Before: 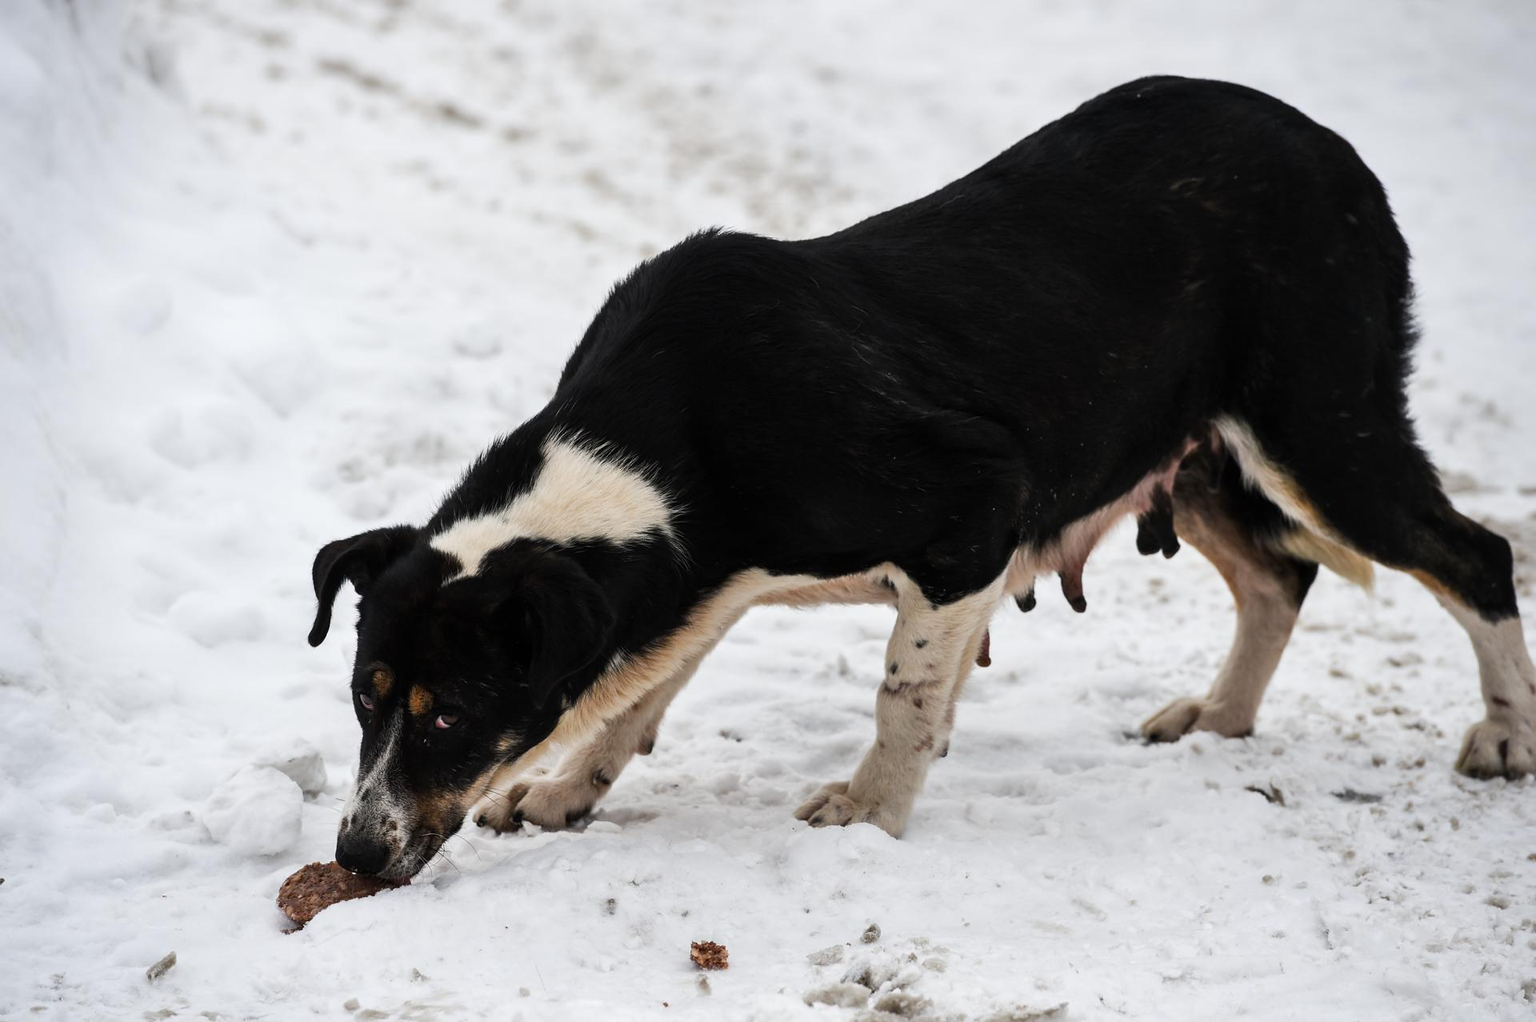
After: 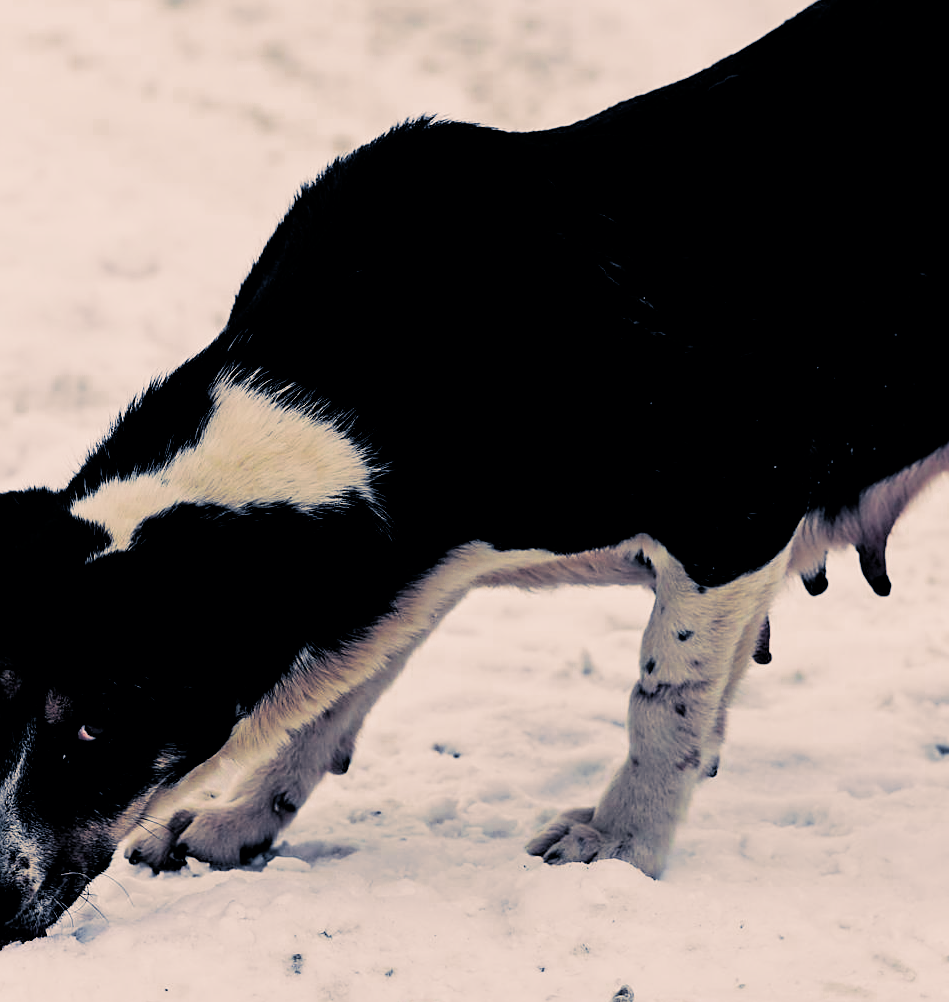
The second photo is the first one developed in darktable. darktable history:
split-toning: shadows › hue 226.8°, shadows › saturation 0.56, highlights › hue 28.8°, balance -40, compress 0%
tone equalizer: -7 EV 0.13 EV, smoothing diameter 25%, edges refinement/feathering 10, preserve details guided filter
crop and rotate: angle 0.02°, left 24.353%, top 13.219%, right 26.156%, bottom 8.224%
filmic rgb: black relative exposure -5 EV, hardness 2.88, contrast 1.2
color balance rgb: perceptual saturation grading › global saturation 100%
exposure: black level correction 0.007, exposure 0.093 EV, compensate highlight preservation false
sharpen: on, module defaults
color zones: curves: ch0 [(0, 0.5) (0.125, 0.4) (0.25, 0.5) (0.375, 0.4) (0.5, 0.4) (0.625, 0.6) (0.75, 0.6) (0.875, 0.5)]; ch1 [(0, 0.4) (0.125, 0.5) (0.25, 0.4) (0.375, 0.4) (0.5, 0.4) (0.625, 0.4) (0.75, 0.5) (0.875, 0.4)]; ch2 [(0, 0.6) (0.125, 0.5) (0.25, 0.5) (0.375, 0.6) (0.5, 0.6) (0.625, 0.5) (0.75, 0.5) (0.875, 0.5)]
